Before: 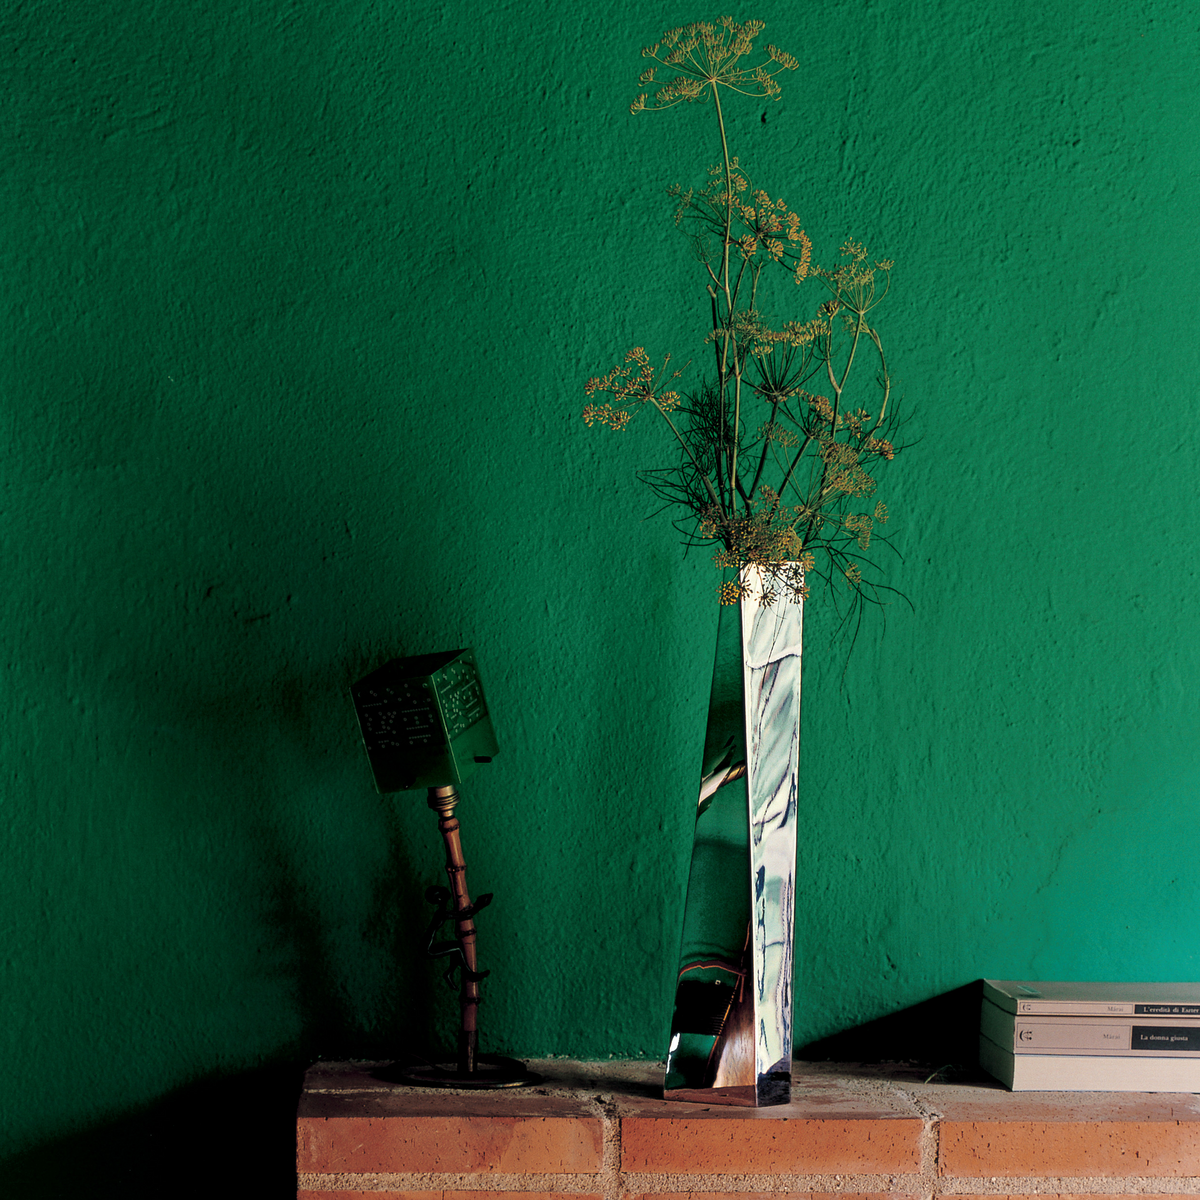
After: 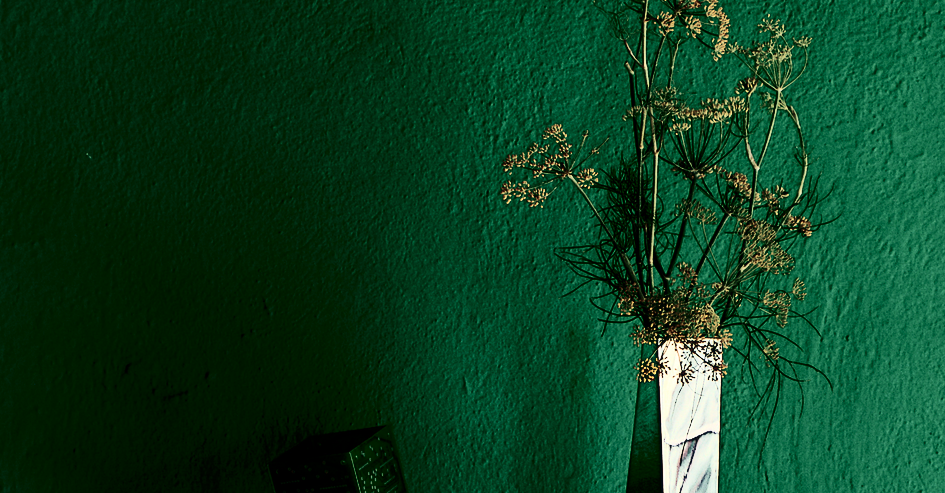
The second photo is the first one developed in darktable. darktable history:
contrast brightness saturation: contrast 0.506, saturation -0.094
crop: left 6.91%, top 18.587%, right 14.326%, bottom 40.303%
base curve: curves: ch0 [(0, 0) (0.235, 0.266) (0.503, 0.496) (0.786, 0.72) (1, 1)], preserve colors none
